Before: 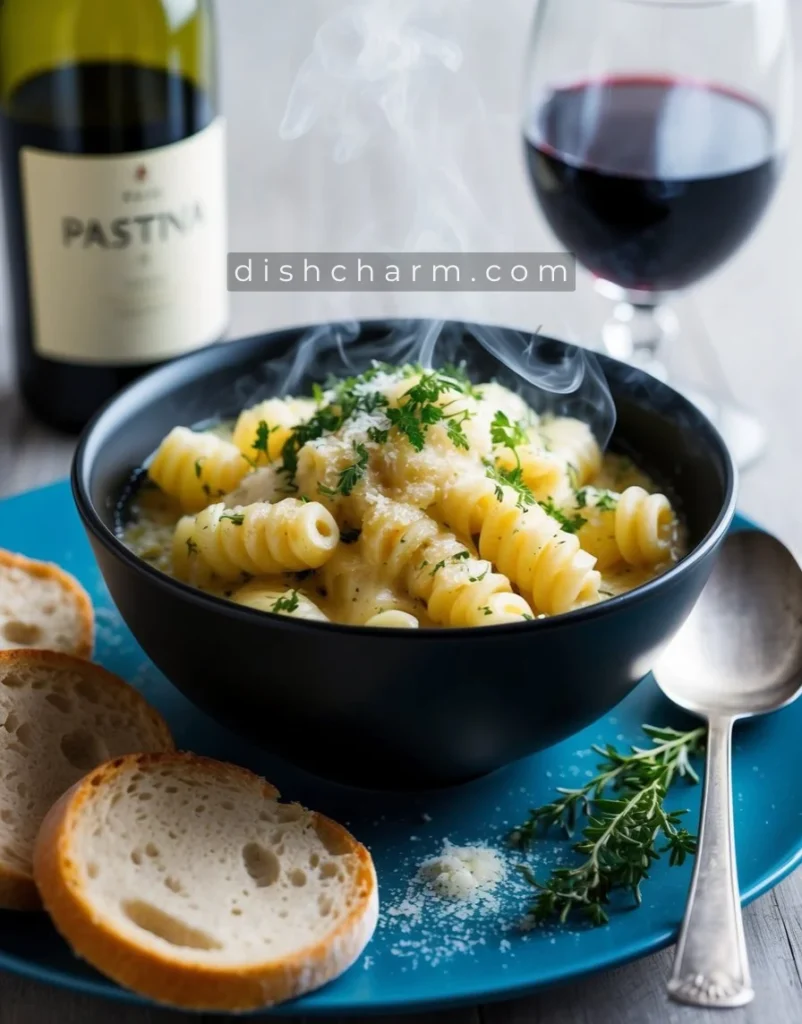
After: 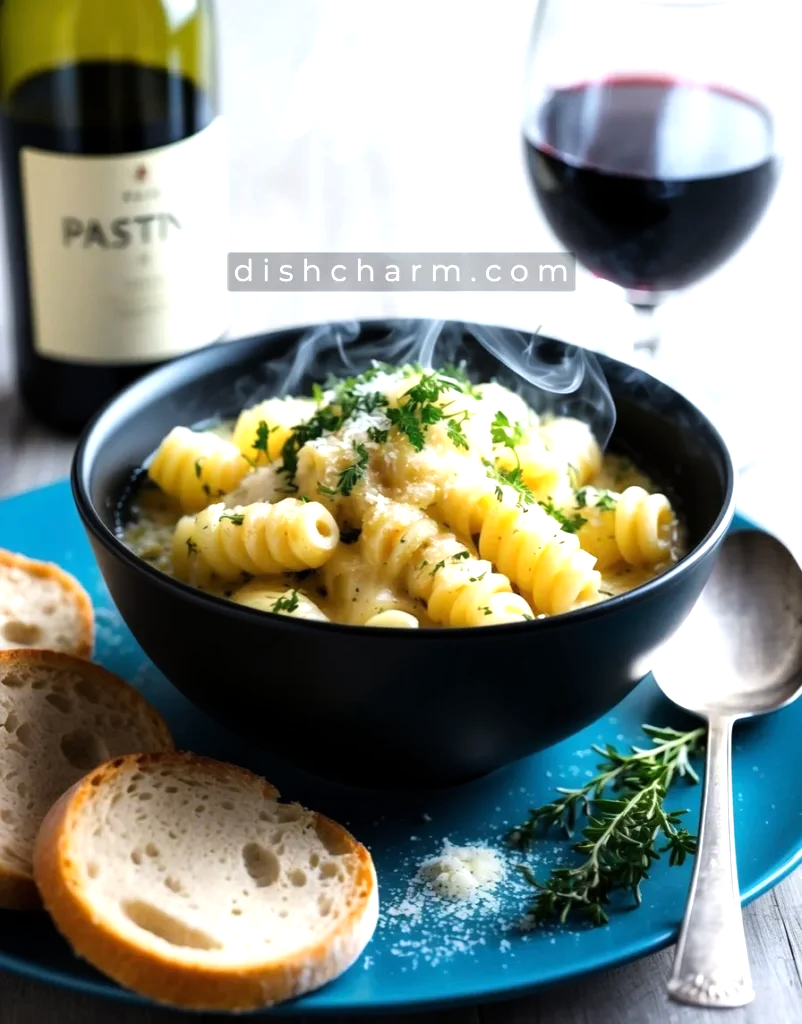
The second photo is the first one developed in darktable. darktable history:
tone equalizer: -8 EV -0.782 EV, -7 EV -0.687 EV, -6 EV -0.564 EV, -5 EV -0.389 EV, -3 EV 0.402 EV, -2 EV 0.6 EV, -1 EV 0.7 EV, +0 EV 0.774 EV, mask exposure compensation -0.488 EV
